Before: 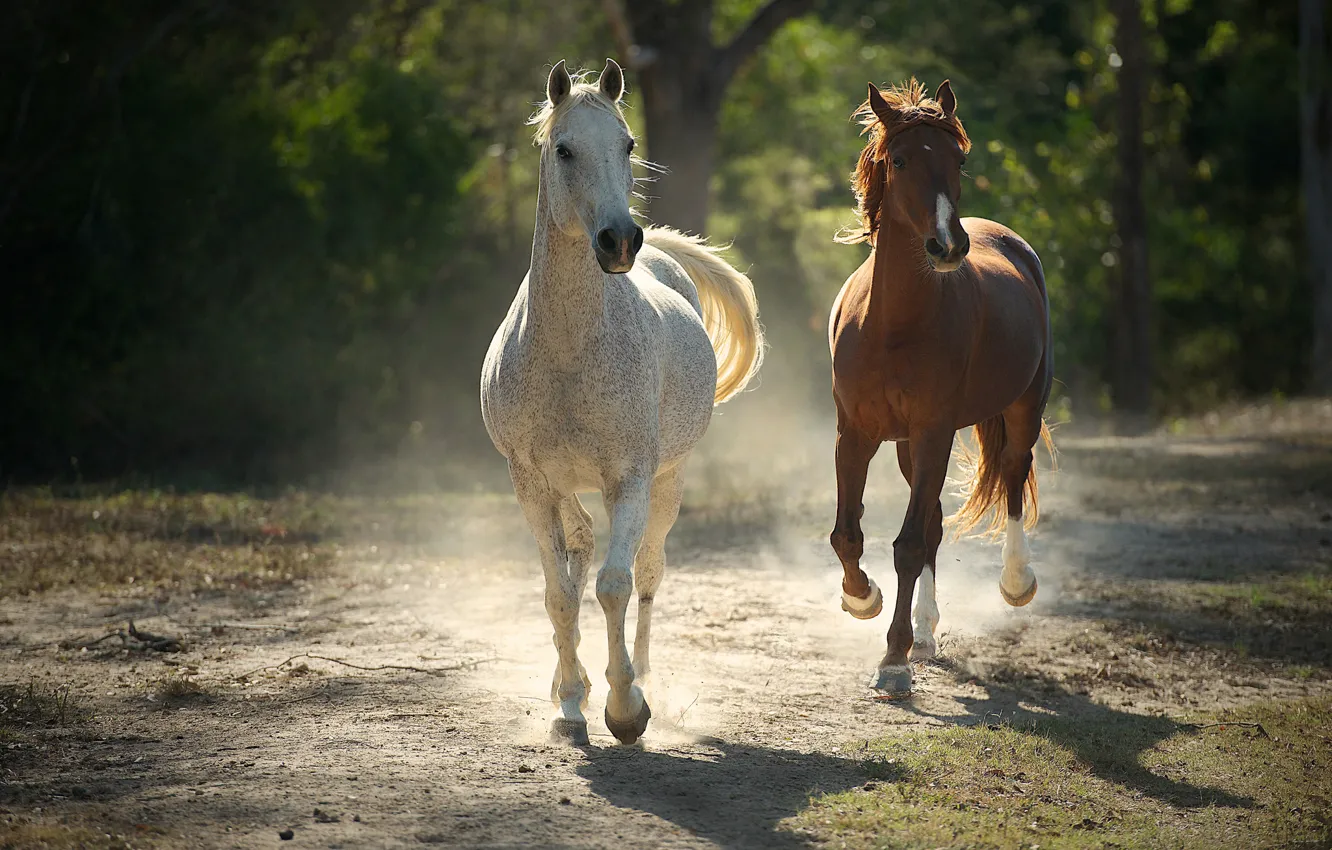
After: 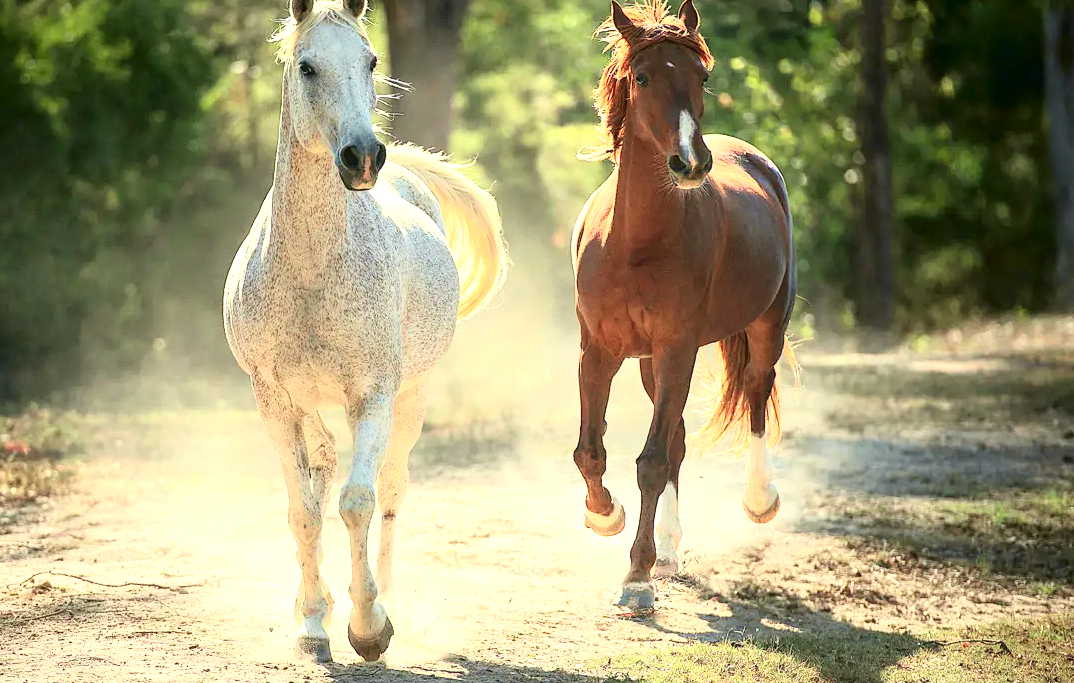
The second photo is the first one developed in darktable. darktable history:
exposure: exposure 1 EV, compensate highlight preservation false
crop: left 19.343%, top 9.841%, right 0%, bottom 9.737%
local contrast: on, module defaults
tone curve: curves: ch0 [(0.003, 0.032) (0.037, 0.037) (0.142, 0.117) (0.279, 0.311) (0.405, 0.49) (0.526, 0.651) (0.722, 0.857) (0.875, 0.946) (1, 0.98)]; ch1 [(0, 0) (0.305, 0.325) (0.453, 0.437) (0.482, 0.474) (0.501, 0.498) (0.515, 0.523) (0.559, 0.591) (0.6, 0.643) (0.656, 0.707) (1, 1)]; ch2 [(0, 0) (0.323, 0.277) (0.424, 0.396) (0.479, 0.484) (0.499, 0.502) (0.515, 0.537) (0.573, 0.602) (0.653, 0.675) (0.75, 0.756) (1, 1)], color space Lab, independent channels, preserve colors none
